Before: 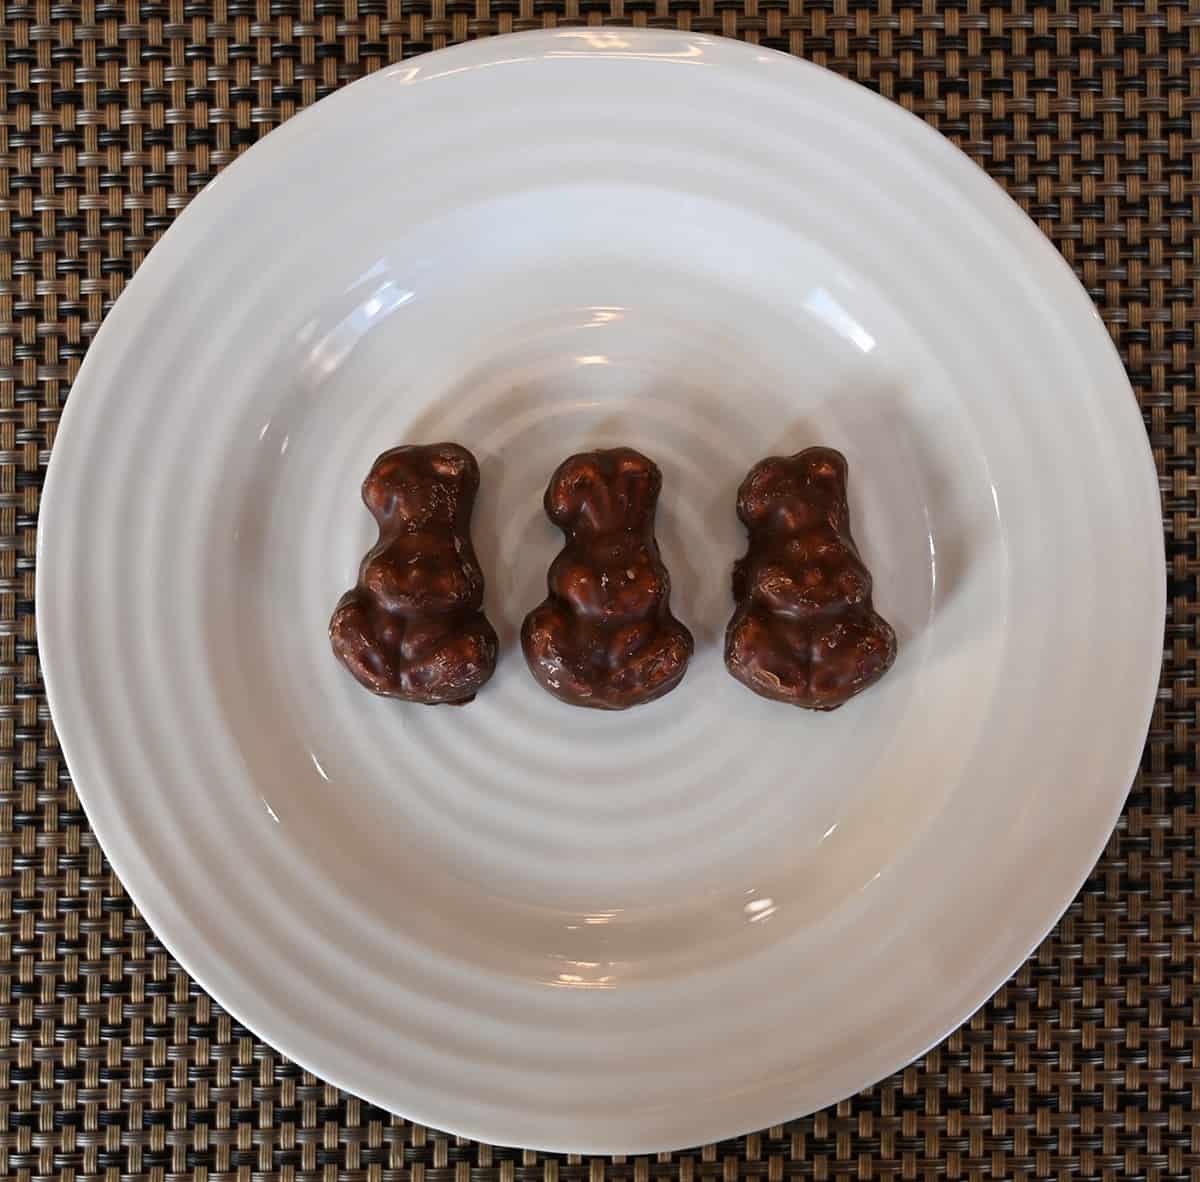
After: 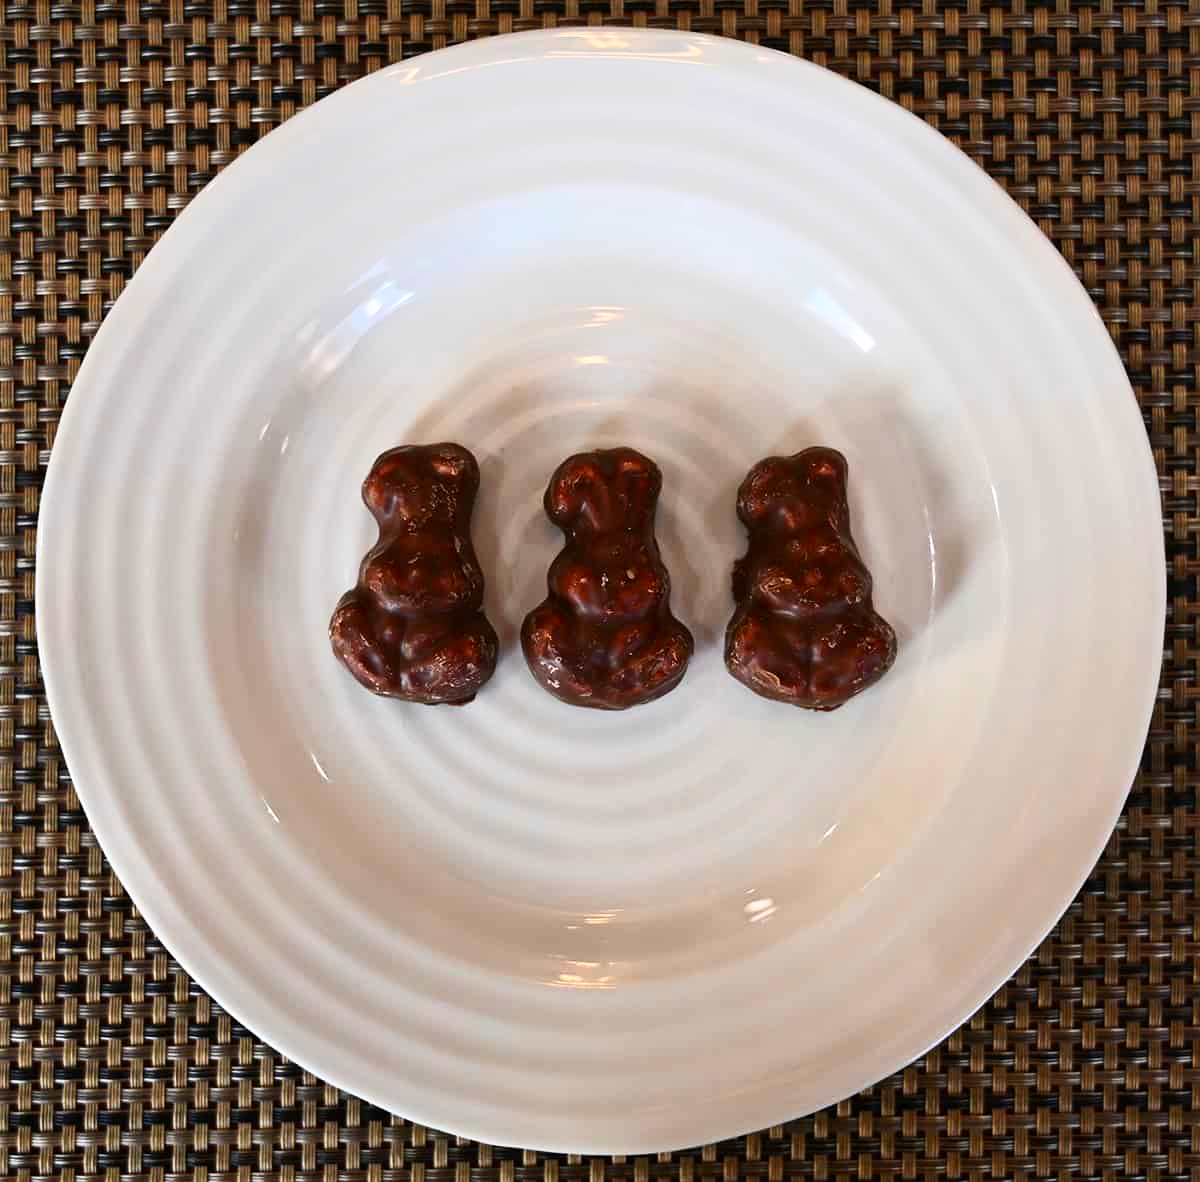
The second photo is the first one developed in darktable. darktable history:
contrast brightness saturation: contrast 0.234, brightness 0.098, saturation 0.295
